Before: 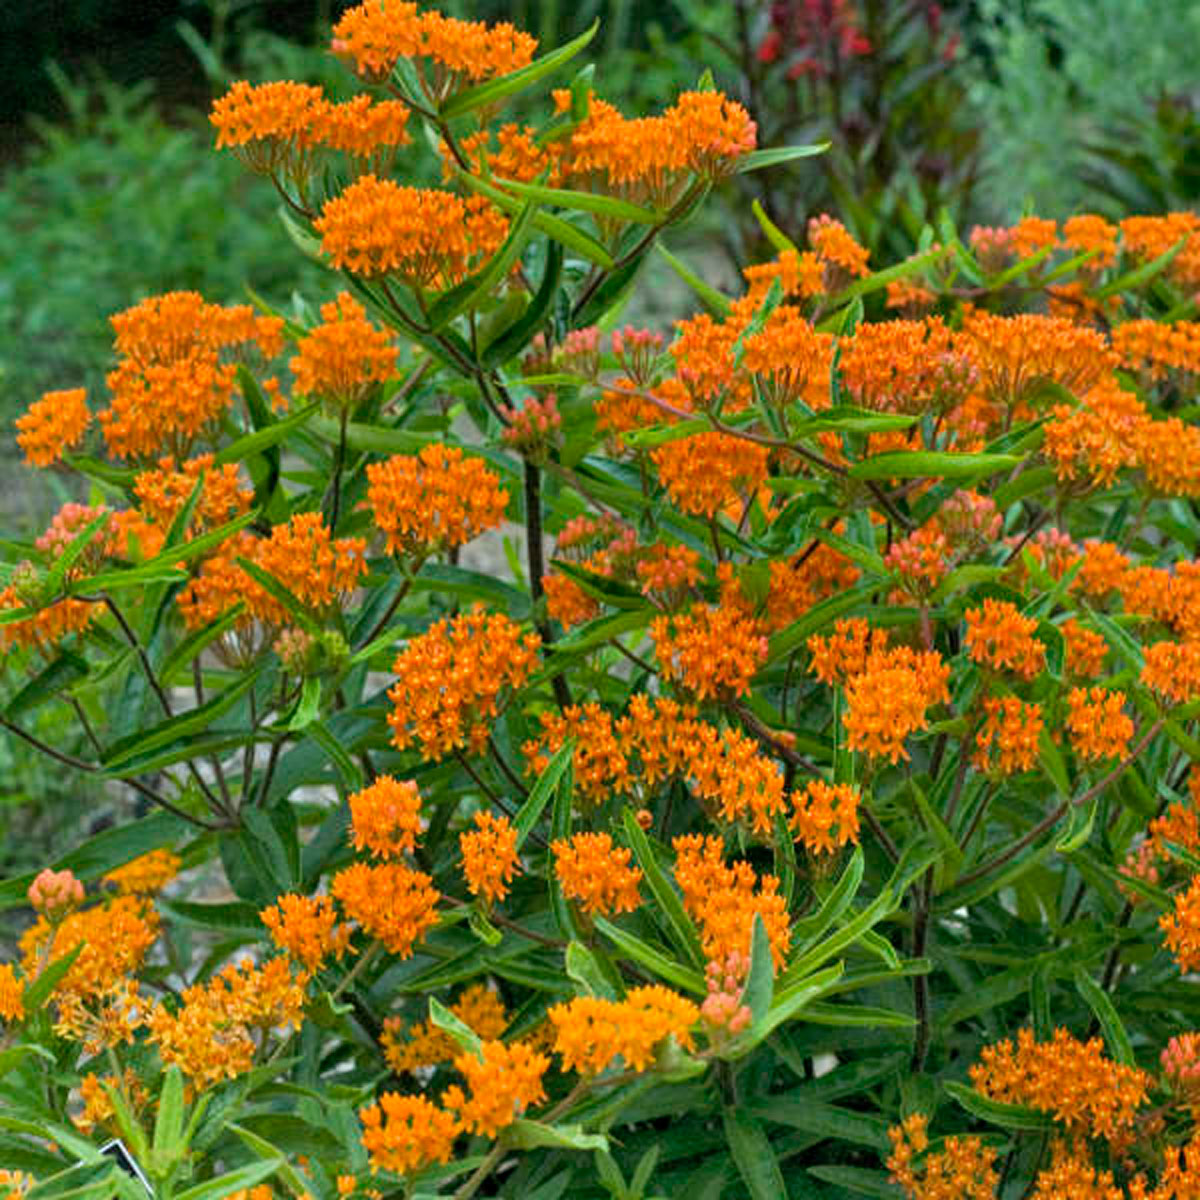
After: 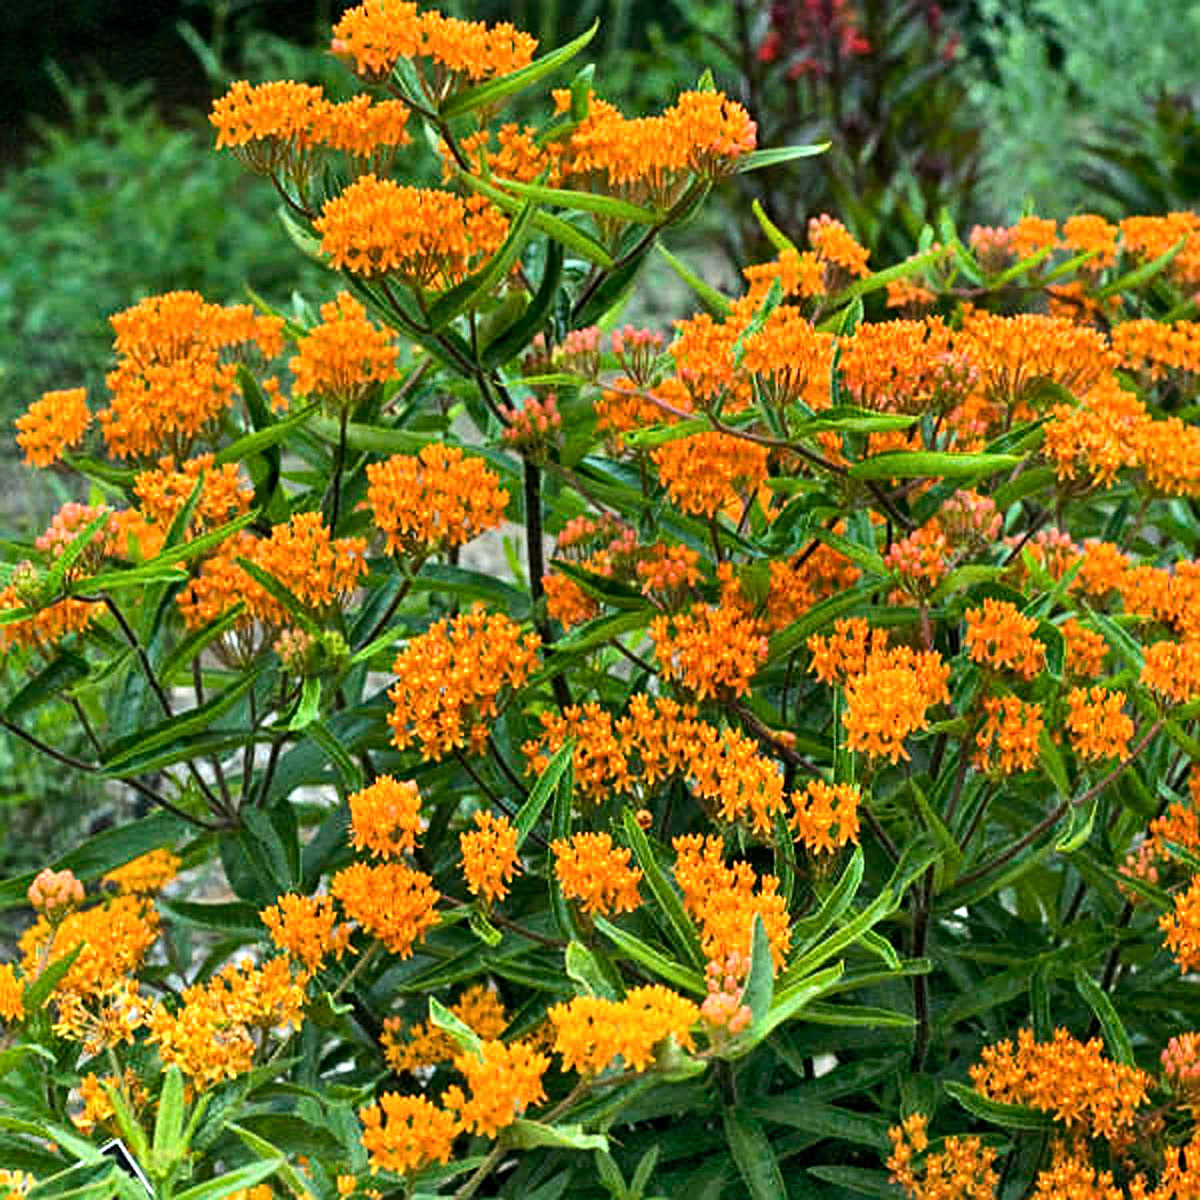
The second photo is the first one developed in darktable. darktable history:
shadows and highlights: shadows 12, white point adjustment 1.2, soften with gaussian
tone equalizer: -8 EV -0.75 EV, -7 EV -0.7 EV, -6 EV -0.6 EV, -5 EV -0.4 EV, -3 EV 0.4 EV, -2 EV 0.6 EV, -1 EV 0.7 EV, +0 EV 0.75 EV, edges refinement/feathering 500, mask exposure compensation -1.57 EV, preserve details no
sharpen: on, module defaults
